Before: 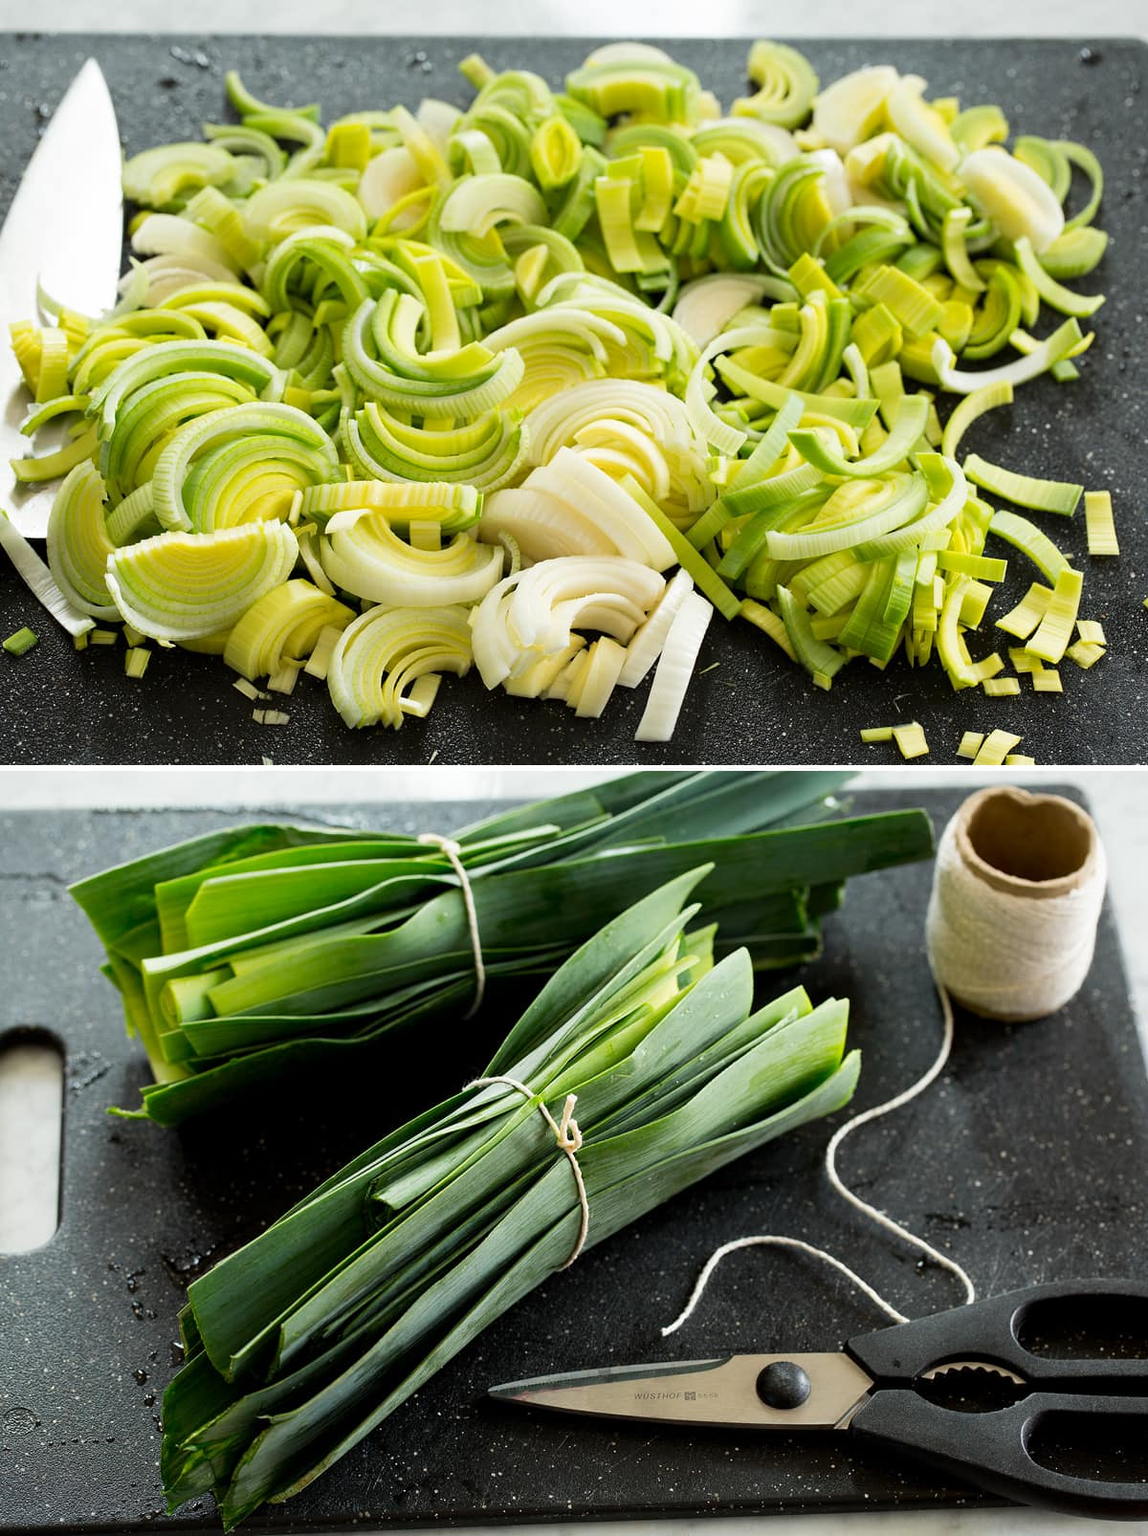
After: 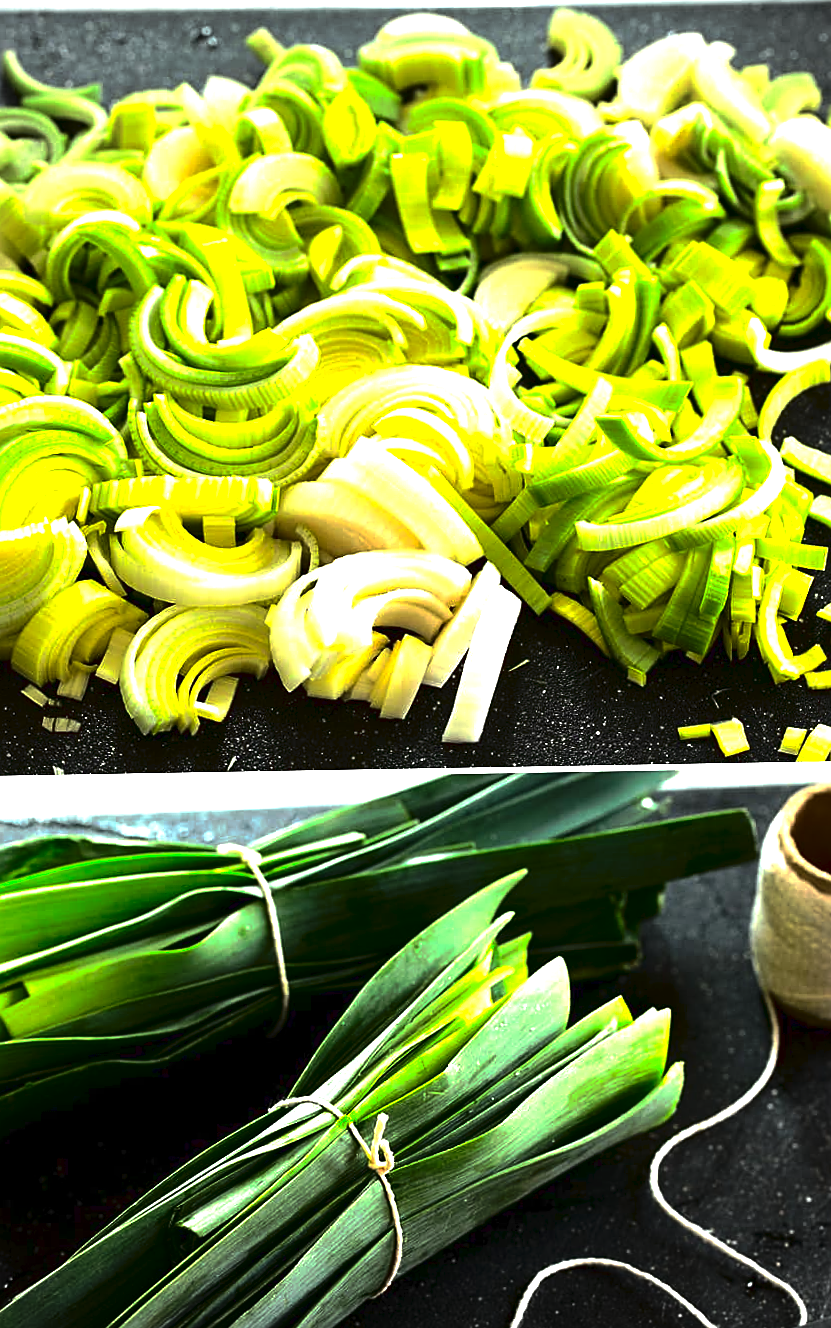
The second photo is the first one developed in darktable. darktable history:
tone curve: curves: ch0 [(0, 0) (0.003, 0.029) (0.011, 0.034) (0.025, 0.044) (0.044, 0.057) (0.069, 0.07) (0.1, 0.084) (0.136, 0.104) (0.177, 0.127) (0.224, 0.156) (0.277, 0.192) (0.335, 0.236) (0.399, 0.284) (0.468, 0.339) (0.543, 0.393) (0.623, 0.454) (0.709, 0.541) (0.801, 0.65) (0.898, 0.766) (1, 1)], preserve colors none
crop: left 18.479%, right 12.2%, bottom 13.971%
rotate and perspective: rotation -1°, crop left 0.011, crop right 0.989, crop top 0.025, crop bottom 0.975
exposure: exposure 0.935 EV, compensate highlight preservation false
sharpen: on, module defaults
vignetting: on, module defaults
contrast brightness saturation: contrast 0.19, brightness -0.24, saturation 0.11
